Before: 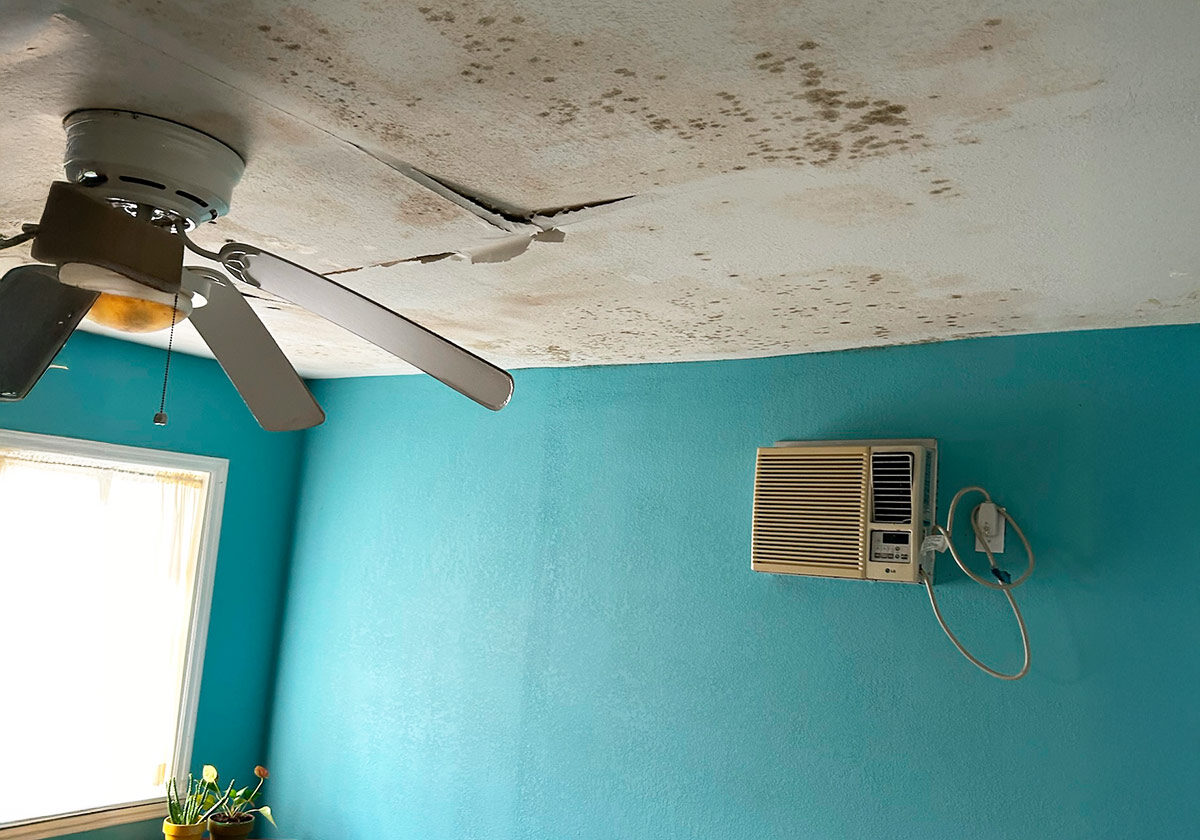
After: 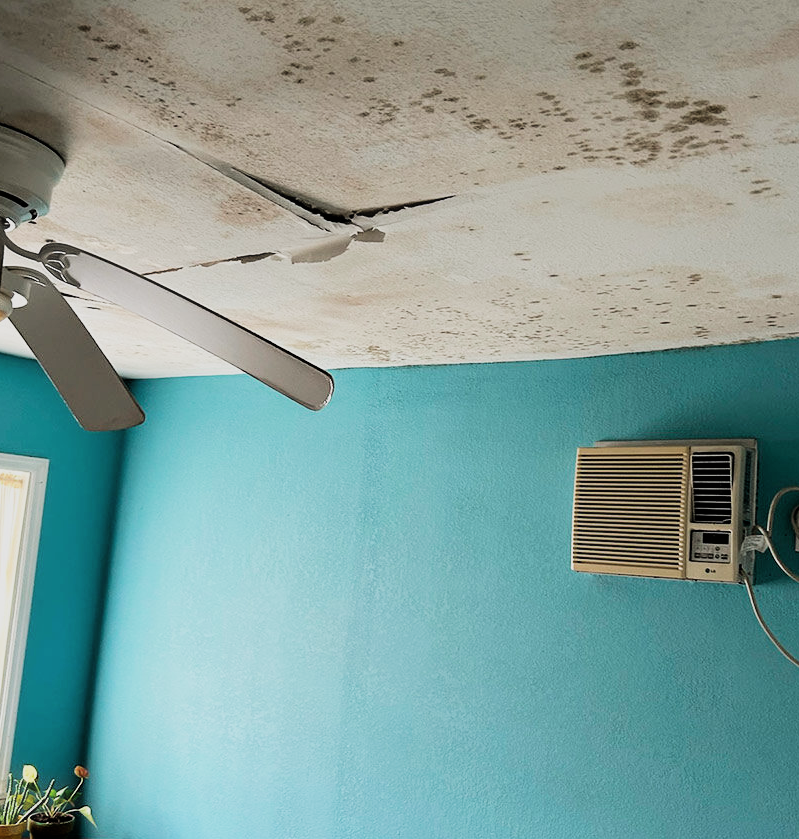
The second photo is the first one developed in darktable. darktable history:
filmic rgb: black relative exposure -5 EV, hardness 2.88, contrast 1.3, highlights saturation mix -30%
crop and rotate: left 15.055%, right 18.278%
haze removal: strength -0.05
